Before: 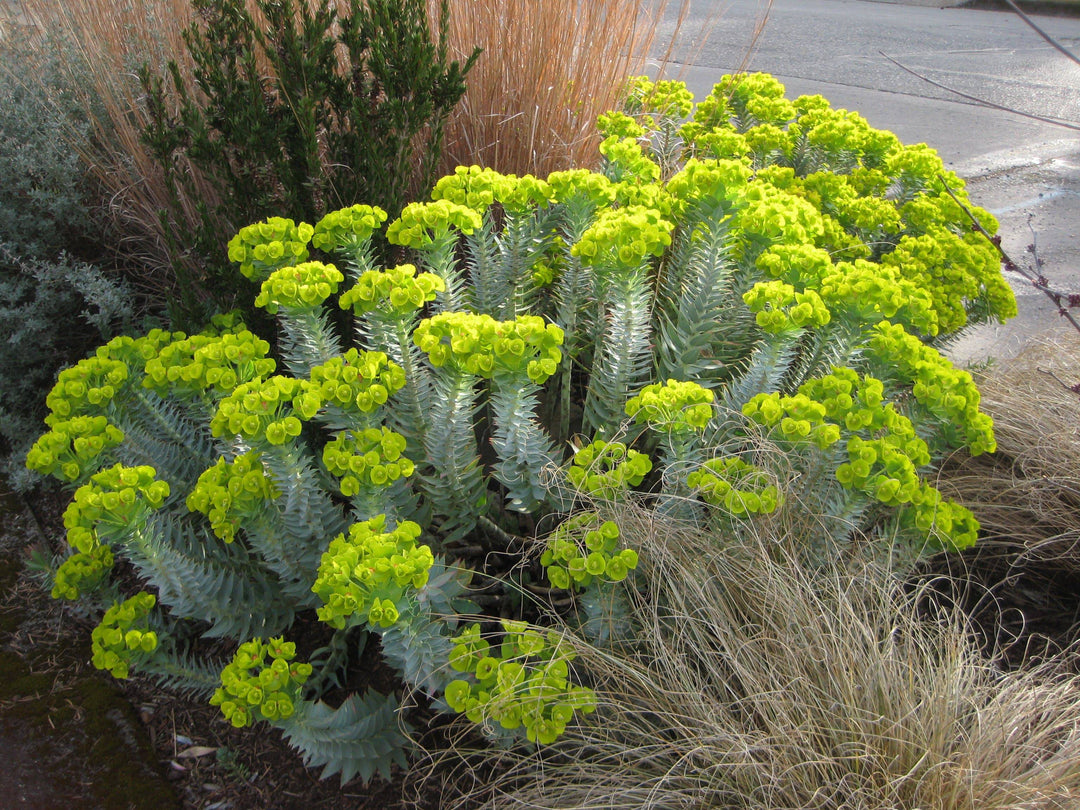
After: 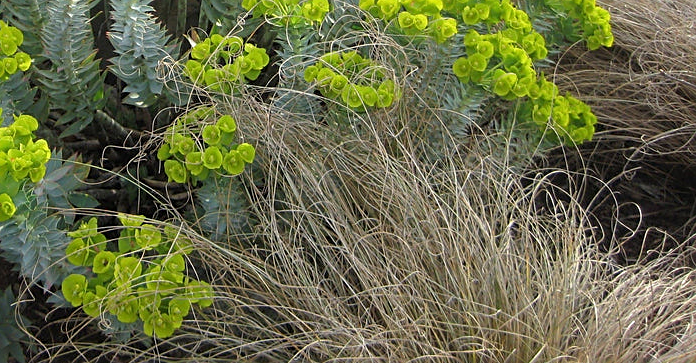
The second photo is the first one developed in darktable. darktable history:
sharpen: on, module defaults
bloom: size 3%, threshold 100%, strength 0%
crop and rotate: left 35.509%, top 50.238%, bottom 4.934%
